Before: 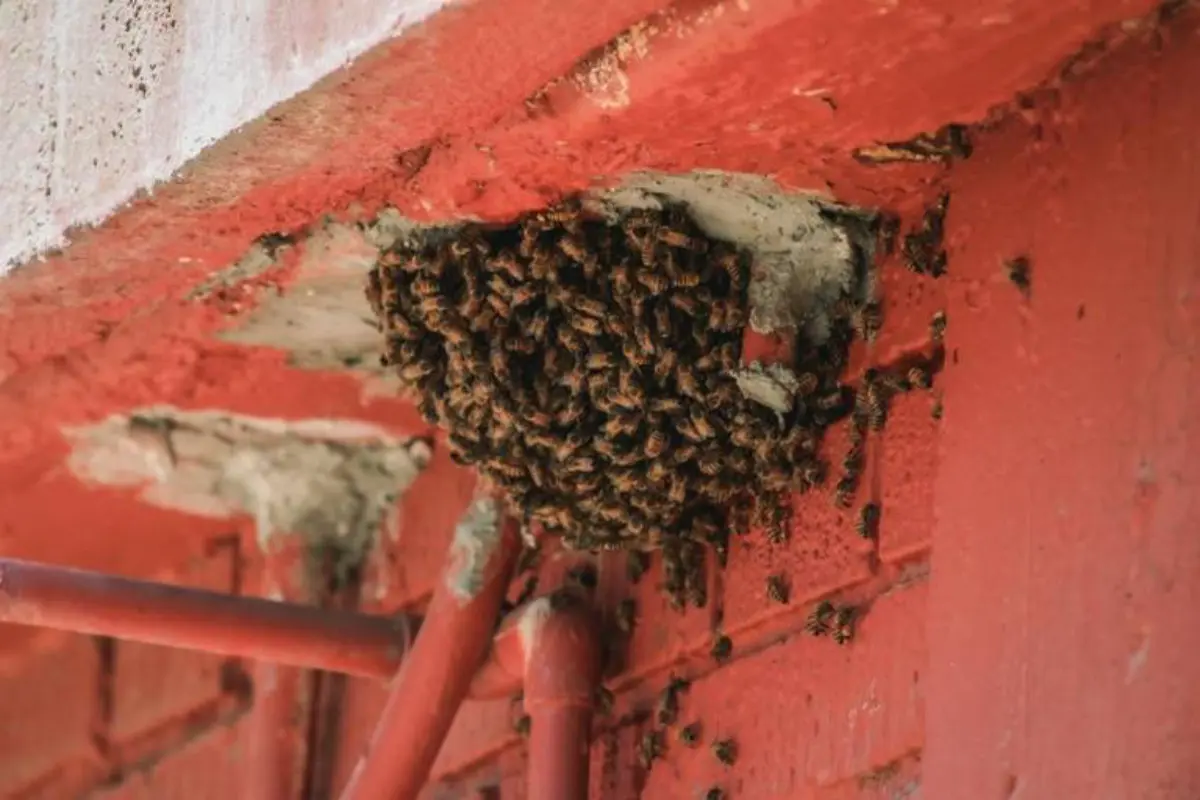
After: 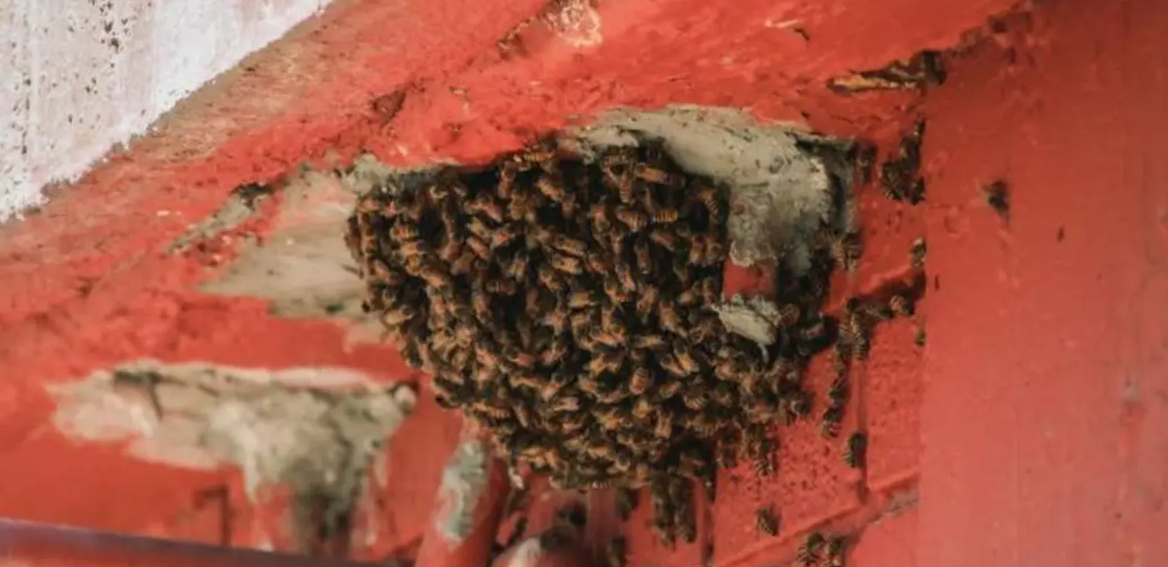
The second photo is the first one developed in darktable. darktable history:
crop: left 0.387%, top 5.469%, bottom 19.809%
rotate and perspective: rotation -2°, crop left 0.022, crop right 0.978, crop top 0.049, crop bottom 0.951
